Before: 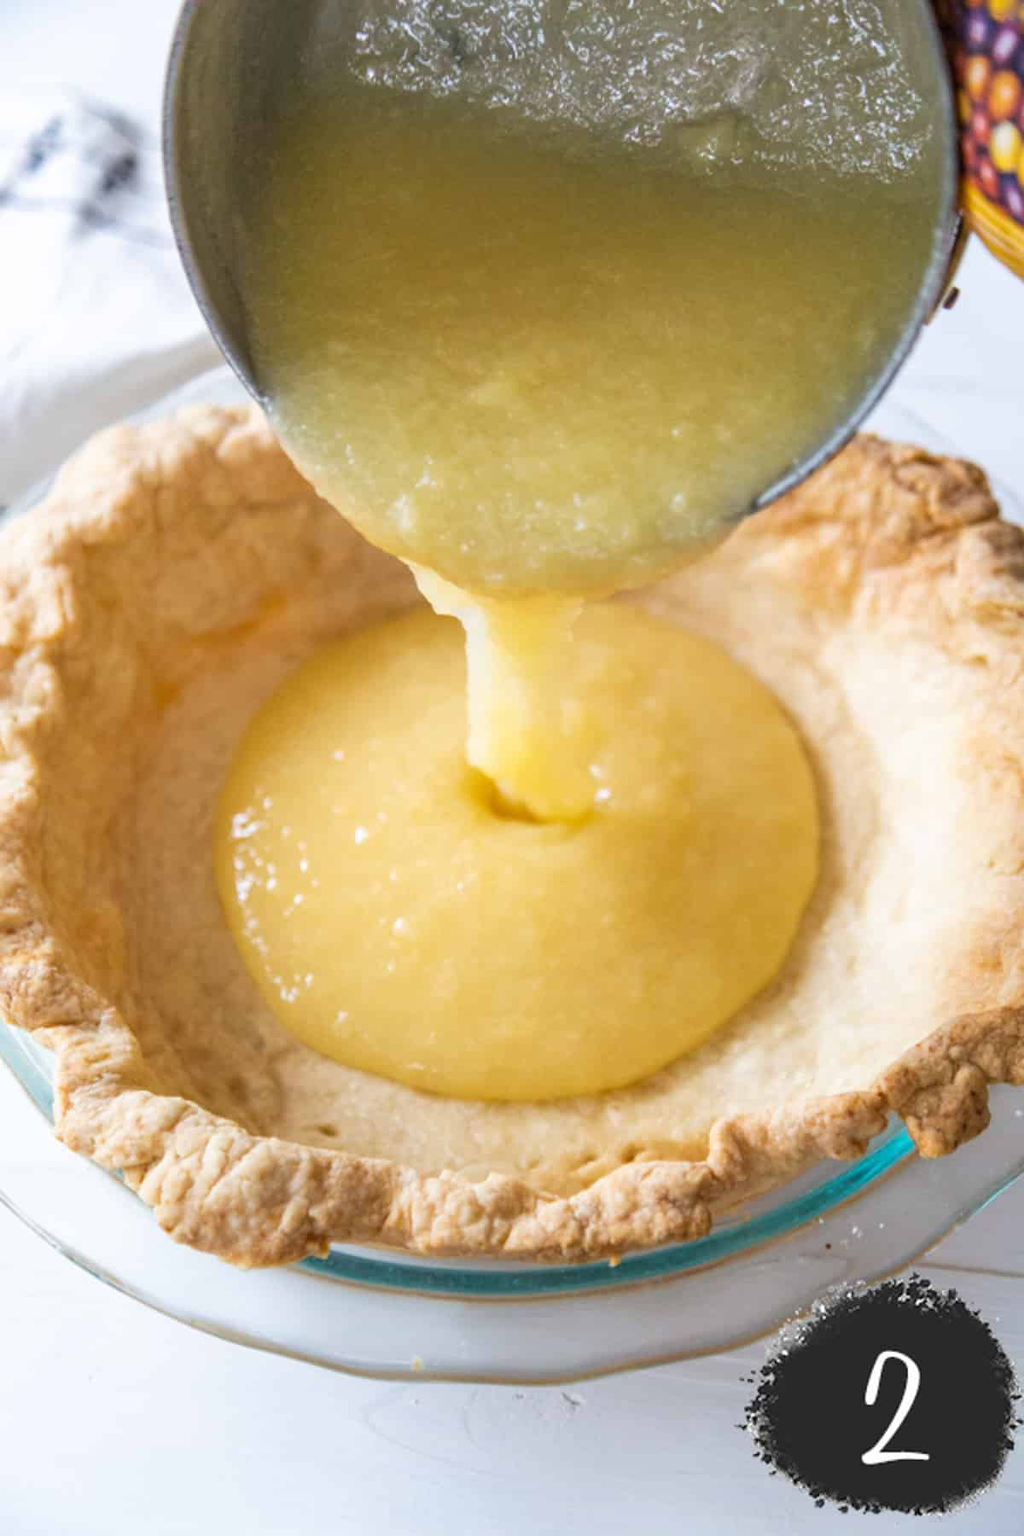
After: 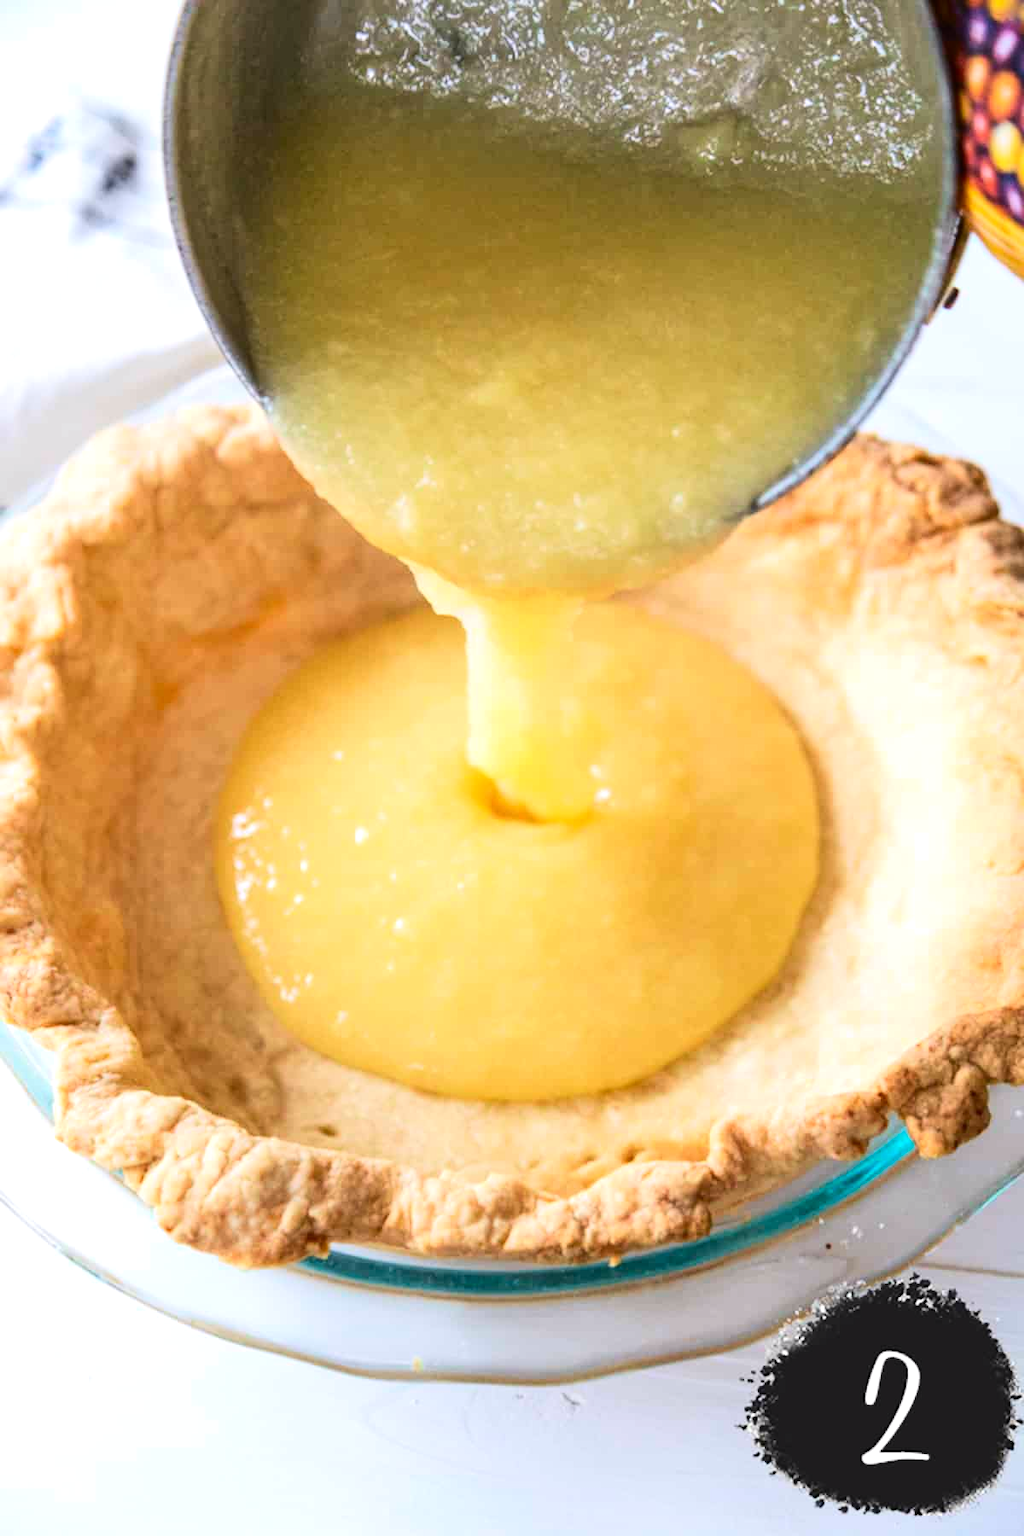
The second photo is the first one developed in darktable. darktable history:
tone equalizer: -8 EV -0.417 EV, -7 EV -0.389 EV, -6 EV -0.333 EV, -5 EV -0.222 EV, -3 EV 0.222 EV, -2 EV 0.333 EV, -1 EV 0.389 EV, +0 EV 0.417 EV, edges refinement/feathering 500, mask exposure compensation -1.57 EV, preserve details no
tone curve: curves: ch0 [(0, 0.011) (0.139, 0.106) (0.295, 0.271) (0.499, 0.523) (0.739, 0.782) (0.857, 0.879) (1, 0.967)]; ch1 [(0, 0) (0.291, 0.229) (0.394, 0.365) (0.469, 0.456) (0.495, 0.497) (0.524, 0.53) (0.588, 0.62) (0.725, 0.779) (1, 1)]; ch2 [(0, 0) (0.125, 0.089) (0.35, 0.317) (0.437, 0.42) (0.502, 0.499) (0.537, 0.551) (0.613, 0.636) (1, 1)], color space Lab, independent channels, preserve colors none
